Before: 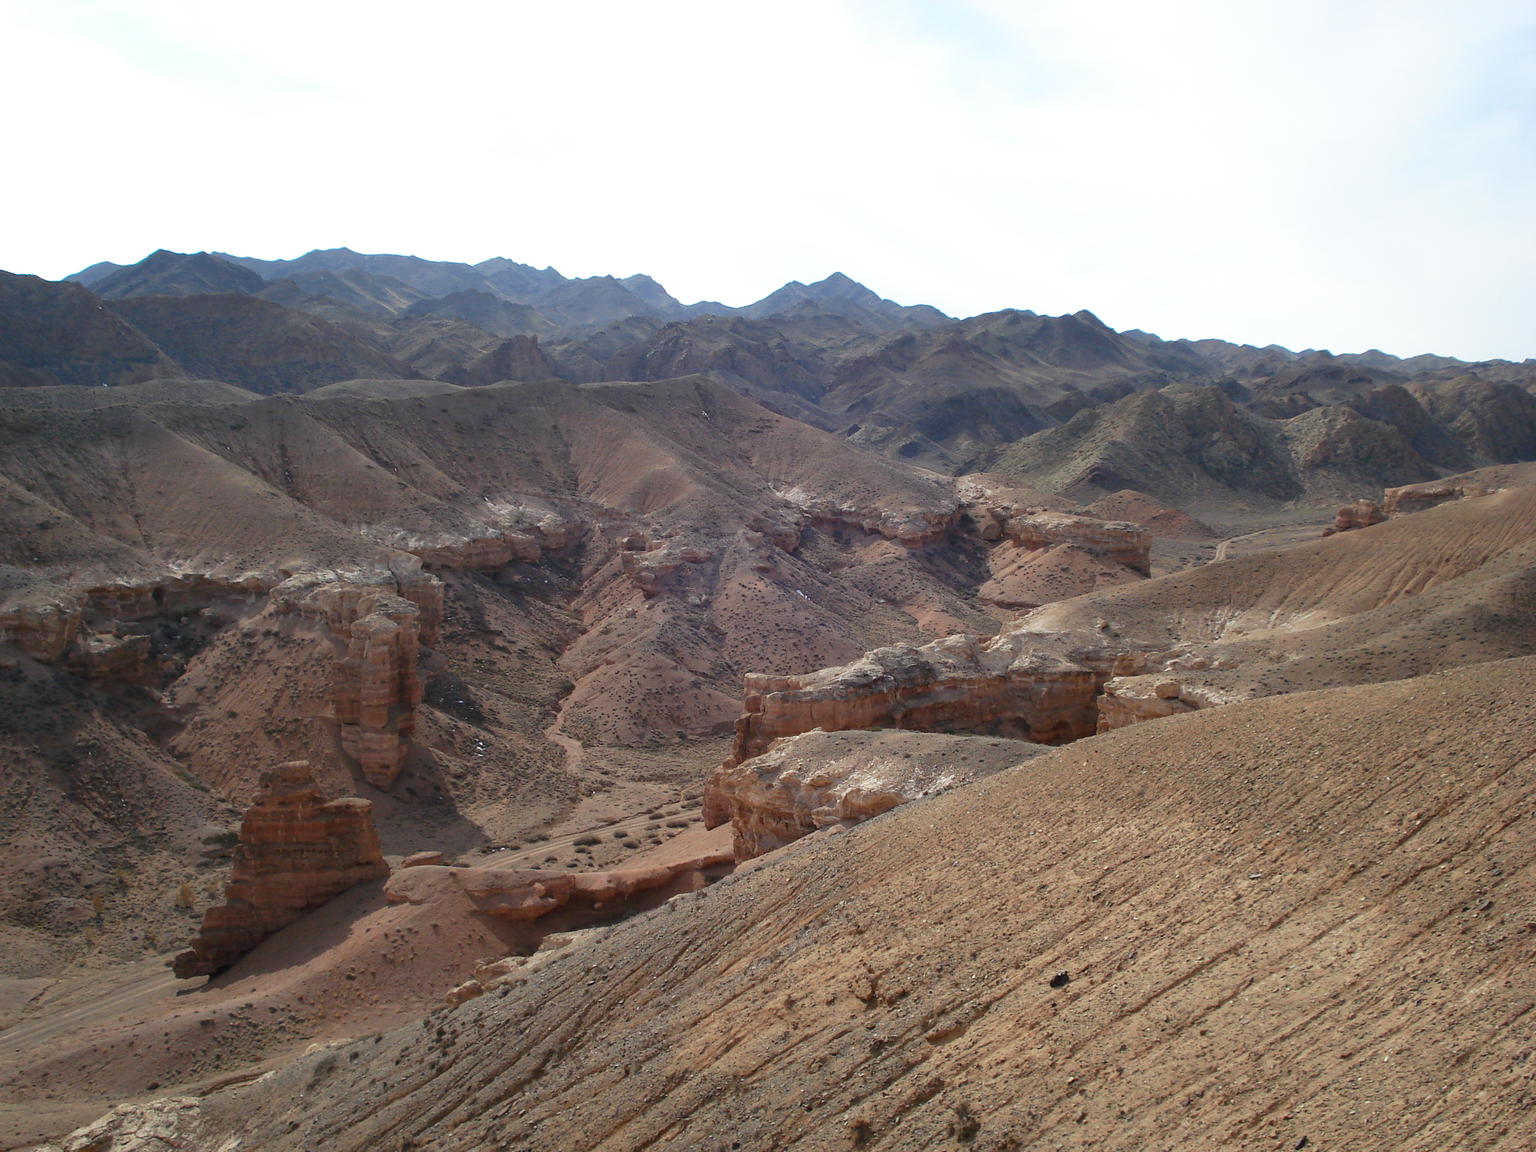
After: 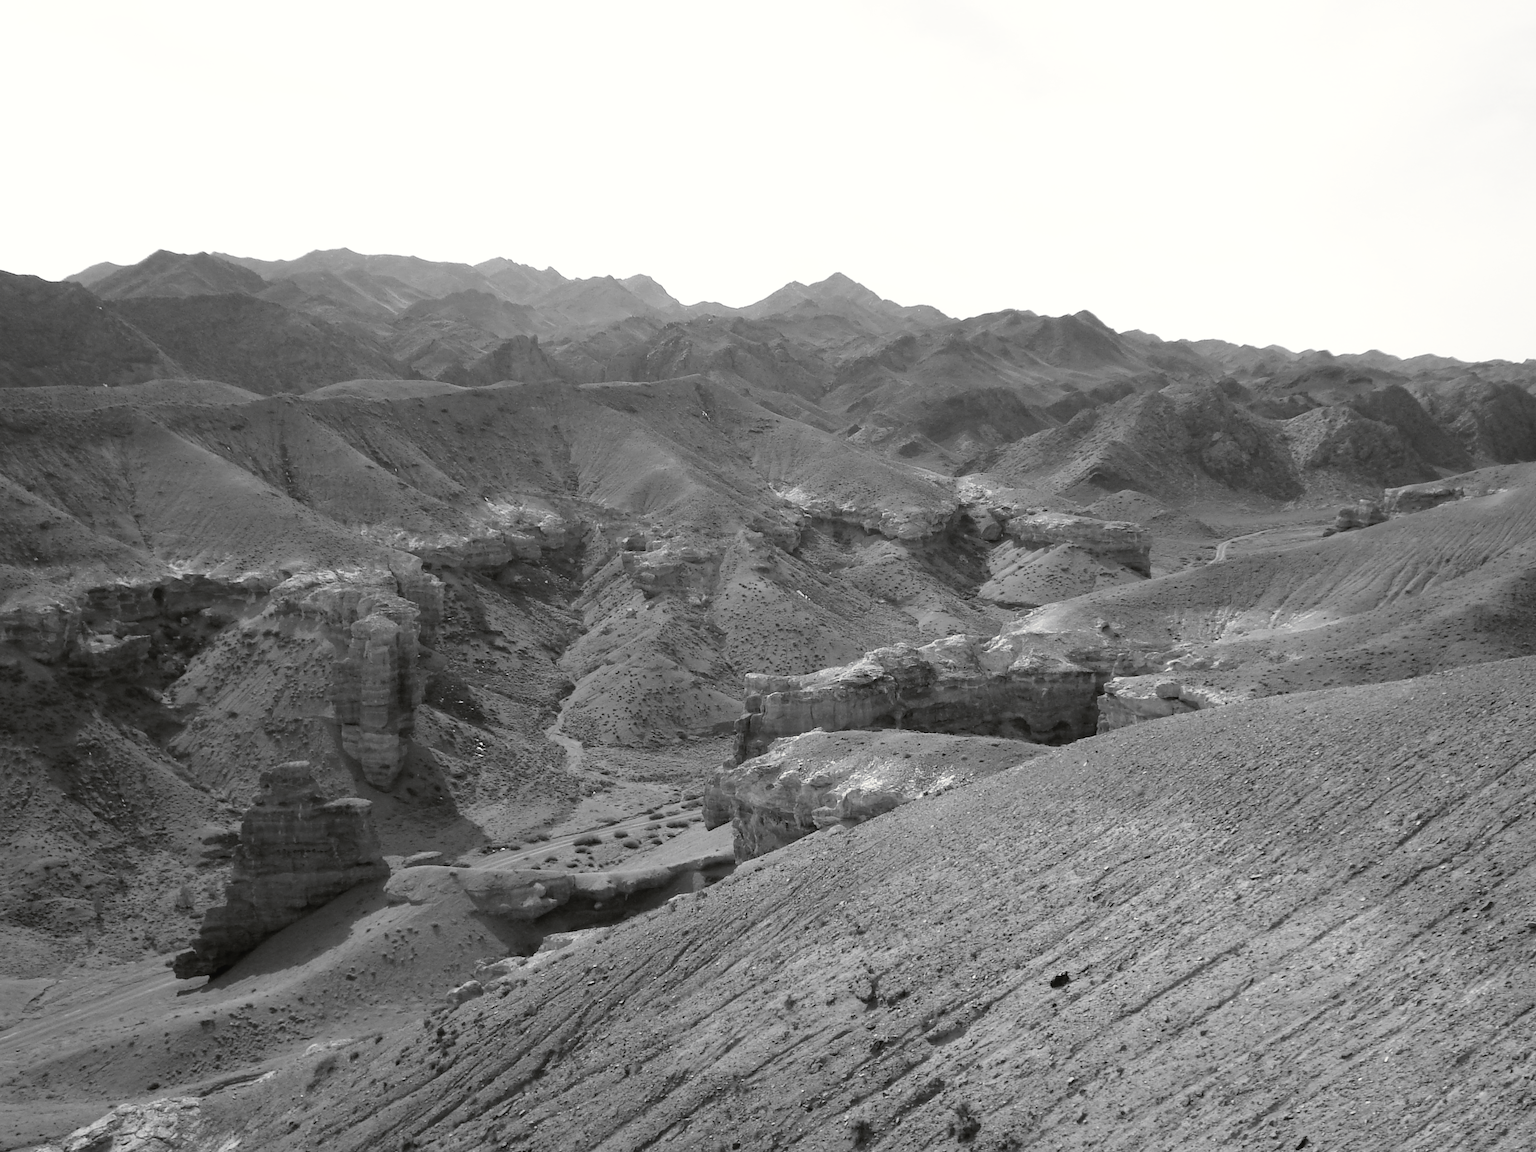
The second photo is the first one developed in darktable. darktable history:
tone curve: curves: ch0 [(0, 0) (0.003, 0.022) (0.011, 0.025) (0.025, 0.025) (0.044, 0.029) (0.069, 0.042) (0.1, 0.068) (0.136, 0.118) (0.177, 0.176) (0.224, 0.233) (0.277, 0.299) (0.335, 0.371) (0.399, 0.448) (0.468, 0.526) (0.543, 0.605) (0.623, 0.684) (0.709, 0.775) (0.801, 0.869) (0.898, 0.957) (1, 1)], preserve colors none
color look up table: target L [93.05, 82.05, 74.91, 80.24, 72.94, 74.05, 49.9, 53.39, 38.52, 31.74, 23.22, 12.74, 2.742, 200.64, 98.62, 82.76, 82.76, 74.42, 70.23, 64.36, 55.54, 48.84, 48.04, 52.41, 34.03, 32.03, 22.92, 88.82, 86.34, 77.34, 85.63, 61.7, 72.21, 65.99, 80.97, 73.68, 51.22, 33.18, 45.36, 32.75, 5.88, 87.41, 87.05, 83.12, 80.6, 69.61, 63.6, 44, 42.1], target a [-0.1, 0, 0.001, 0, 0, 0, 0.001, -0.001, 0.001, 0.001, 0, 0, -0.23, 0, -0.655, 0, 0, 0, 0.001, 0 ×5, 0.001, 0.001, 0, -0.001, 0 ×5, 0.001, 0 ×4, 0.001, 0, 0, -0.001, 0 ×6, 0.001], target b [1.234, 0.001, -0.006, 0.001, 0.001, 0.001, -0.004, 0.01, -0.003, -0.003, -0.003, -0.001, 2.838, 0, 8.42, 0.001, 0.001, 0.001, -0.005, 0.001, 0.001, -0.004, 0.001, 0.001, -0.003, -0.003, -0.003, 0.002, 0.001 ×5, -0.005, 0.001, 0.001, 0.002, 0.001, -0.004, 0.001, -0.001, 0.002, 0.001 ×6, -0.003], num patches 49
